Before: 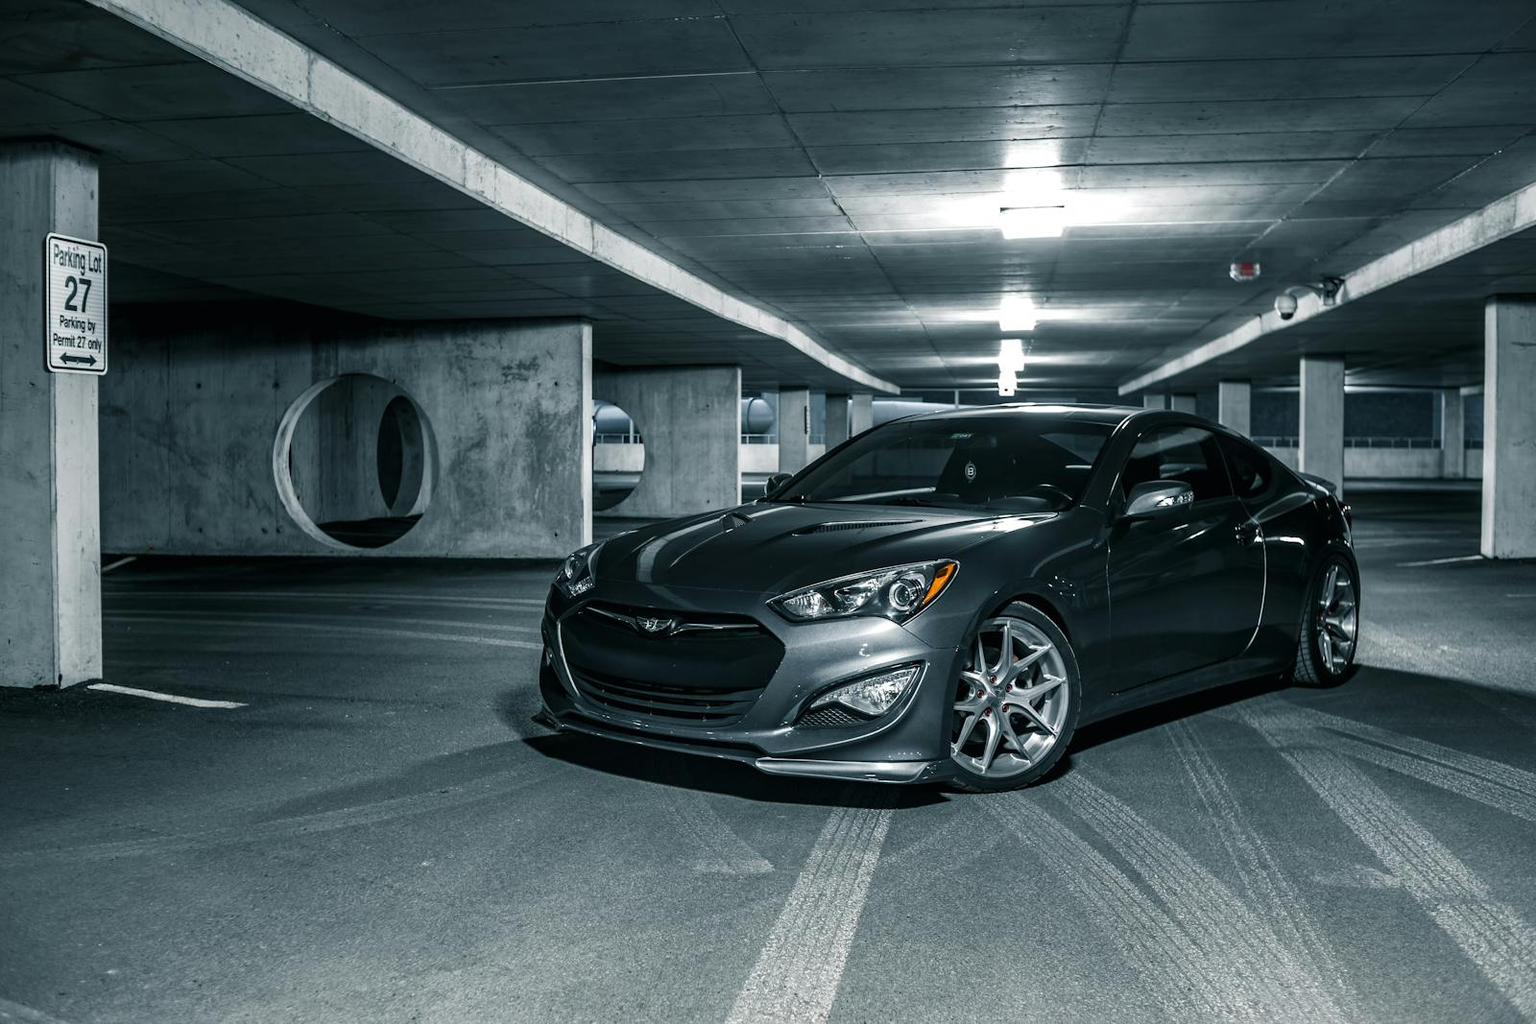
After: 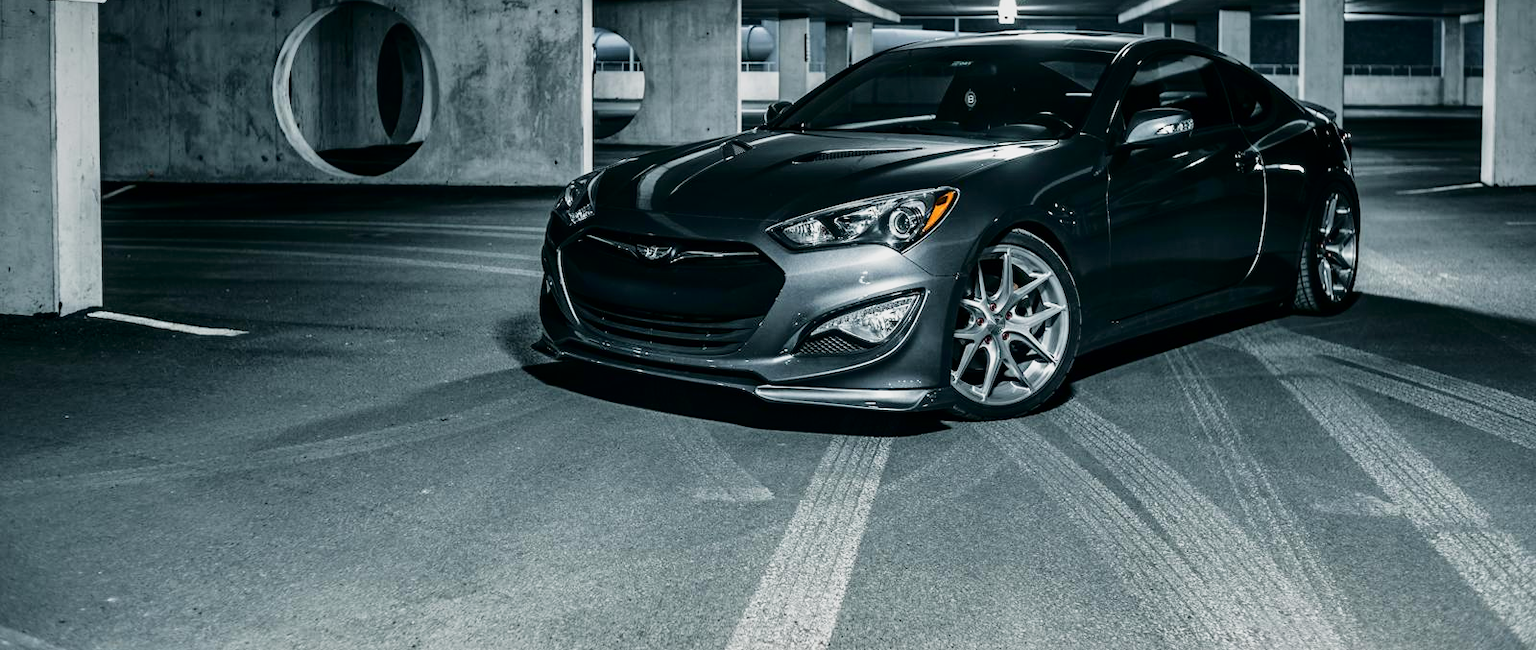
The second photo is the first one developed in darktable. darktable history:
crop and rotate: top 36.435%
fill light: exposure -2 EV, width 8.6
graduated density: rotation -0.352°, offset 57.64
base curve: curves: ch0 [(0, 0) (0.088, 0.125) (0.176, 0.251) (0.354, 0.501) (0.613, 0.749) (1, 0.877)], preserve colors none
shadows and highlights: radius 108.52, shadows 44.07, highlights -67.8, low approximation 0.01, soften with gaussian
